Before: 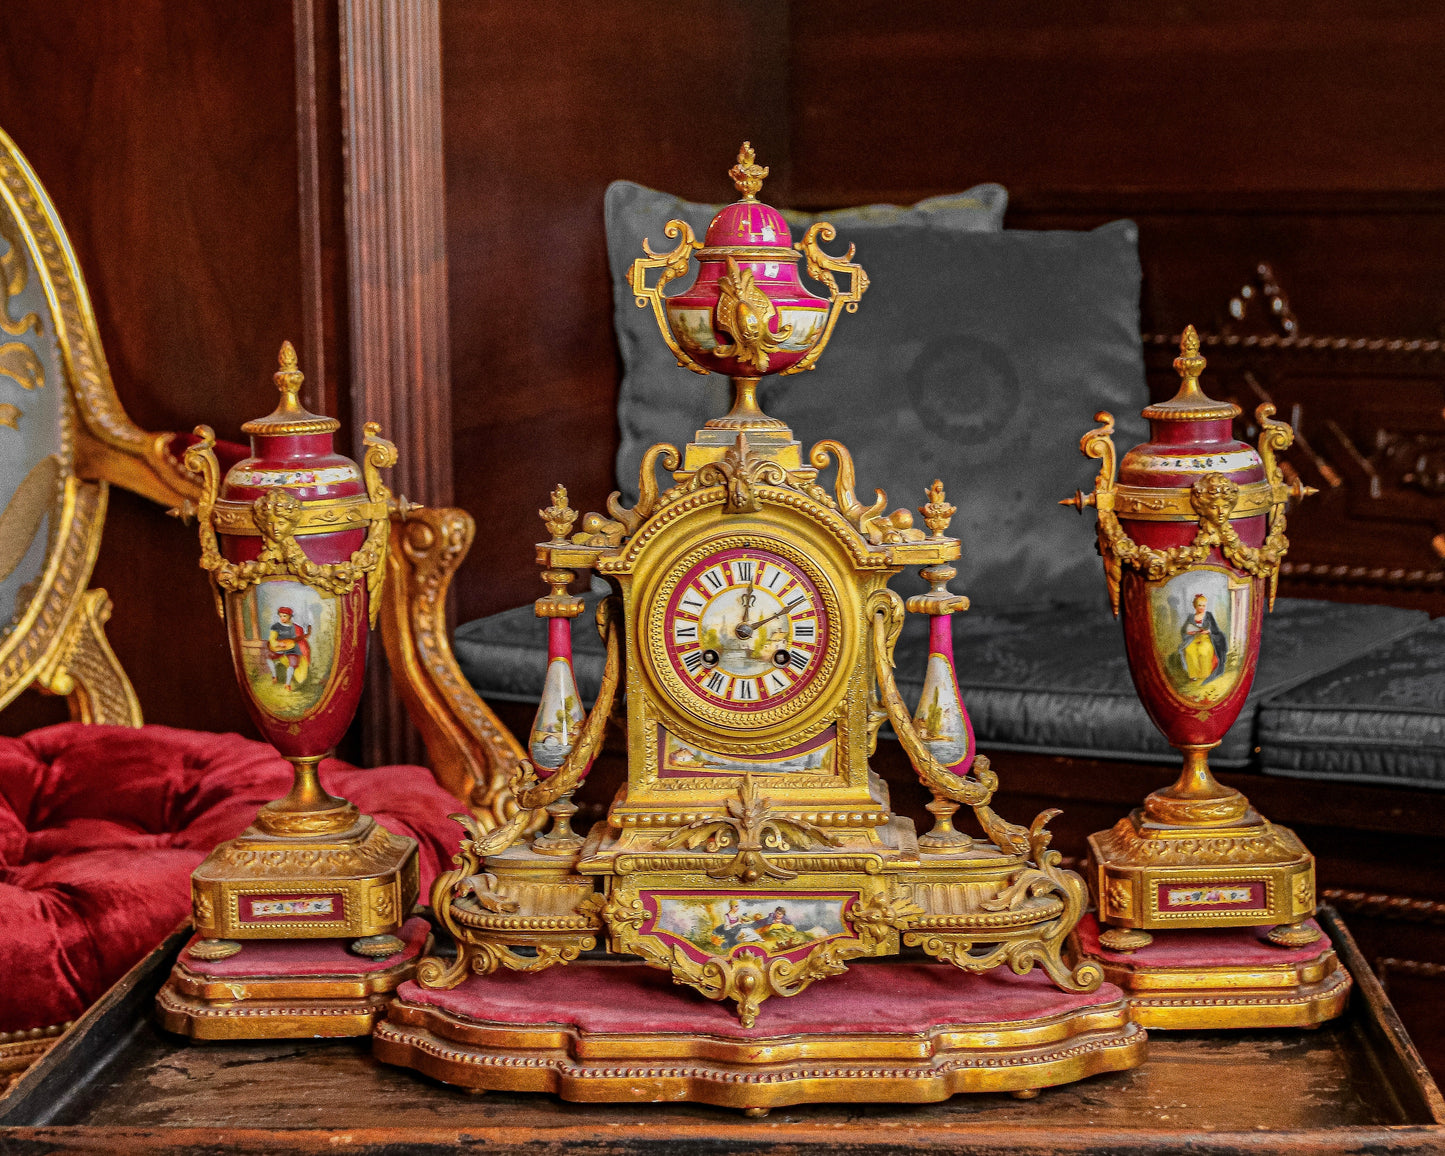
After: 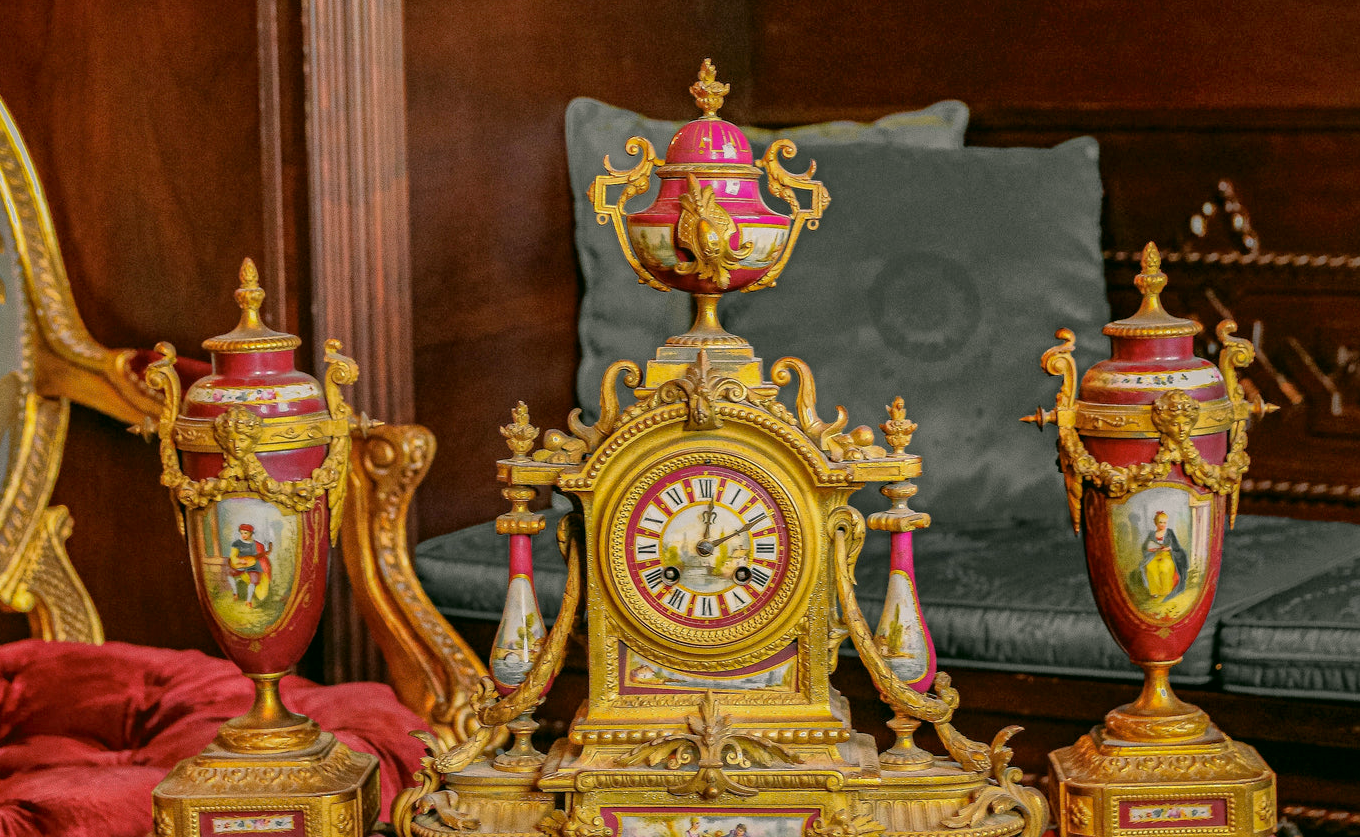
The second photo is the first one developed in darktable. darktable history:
color correction: highlights a* 4.64, highlights b* 4.91, shadows a* -7.6, shadows b* 4.77
crop: left 2.716%, top 7.241%, right 3.106%, bottom 20.305%
shadows and highlights: on, module defaults
